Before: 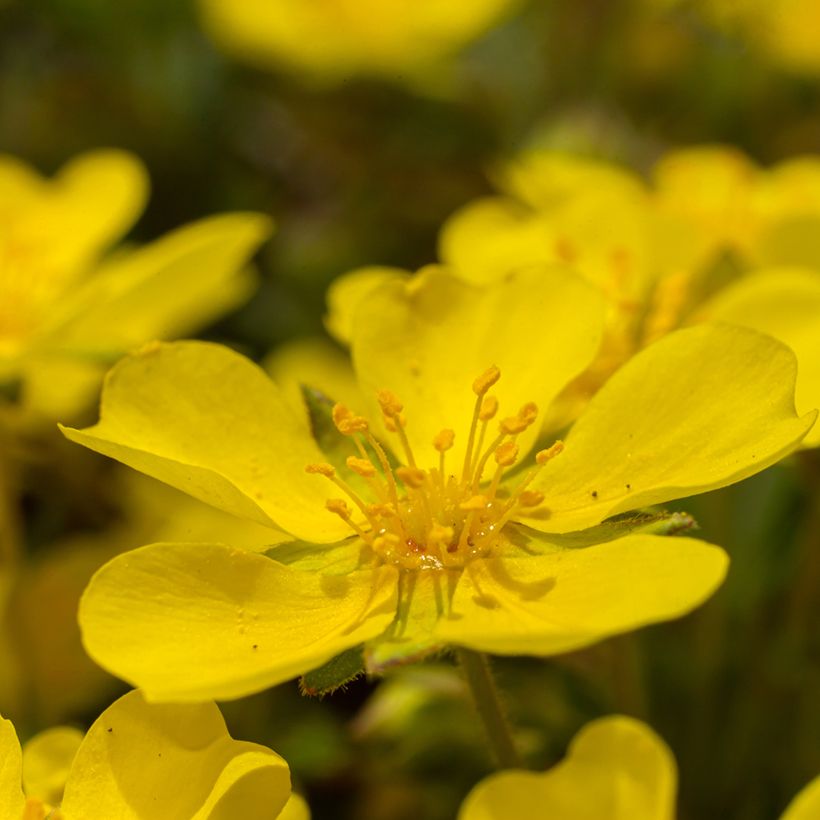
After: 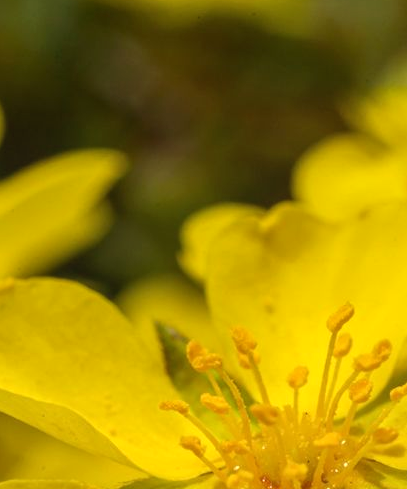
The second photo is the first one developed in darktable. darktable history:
local contrast: detail 109%
crop: left 17.856%, top 7.725%, right 32.45%, bottom 32.595%
velvia: on, module defaults
base curve: curves: ch0 [(0, 0) (0.472, 0.508) (1, 1)], preserve colors average RGB
